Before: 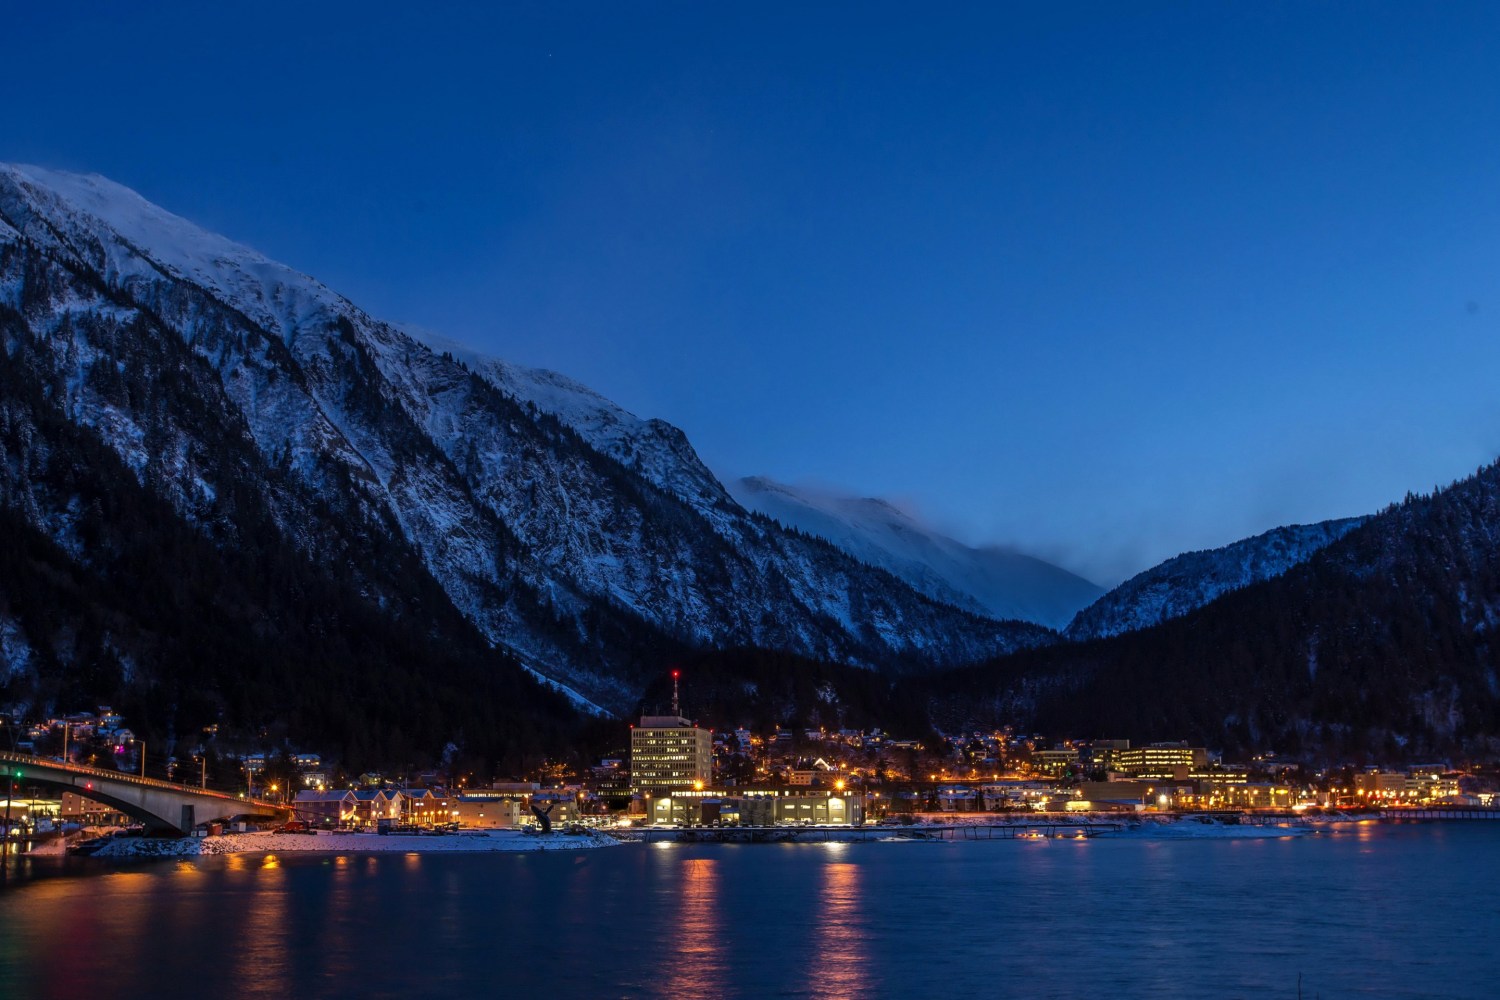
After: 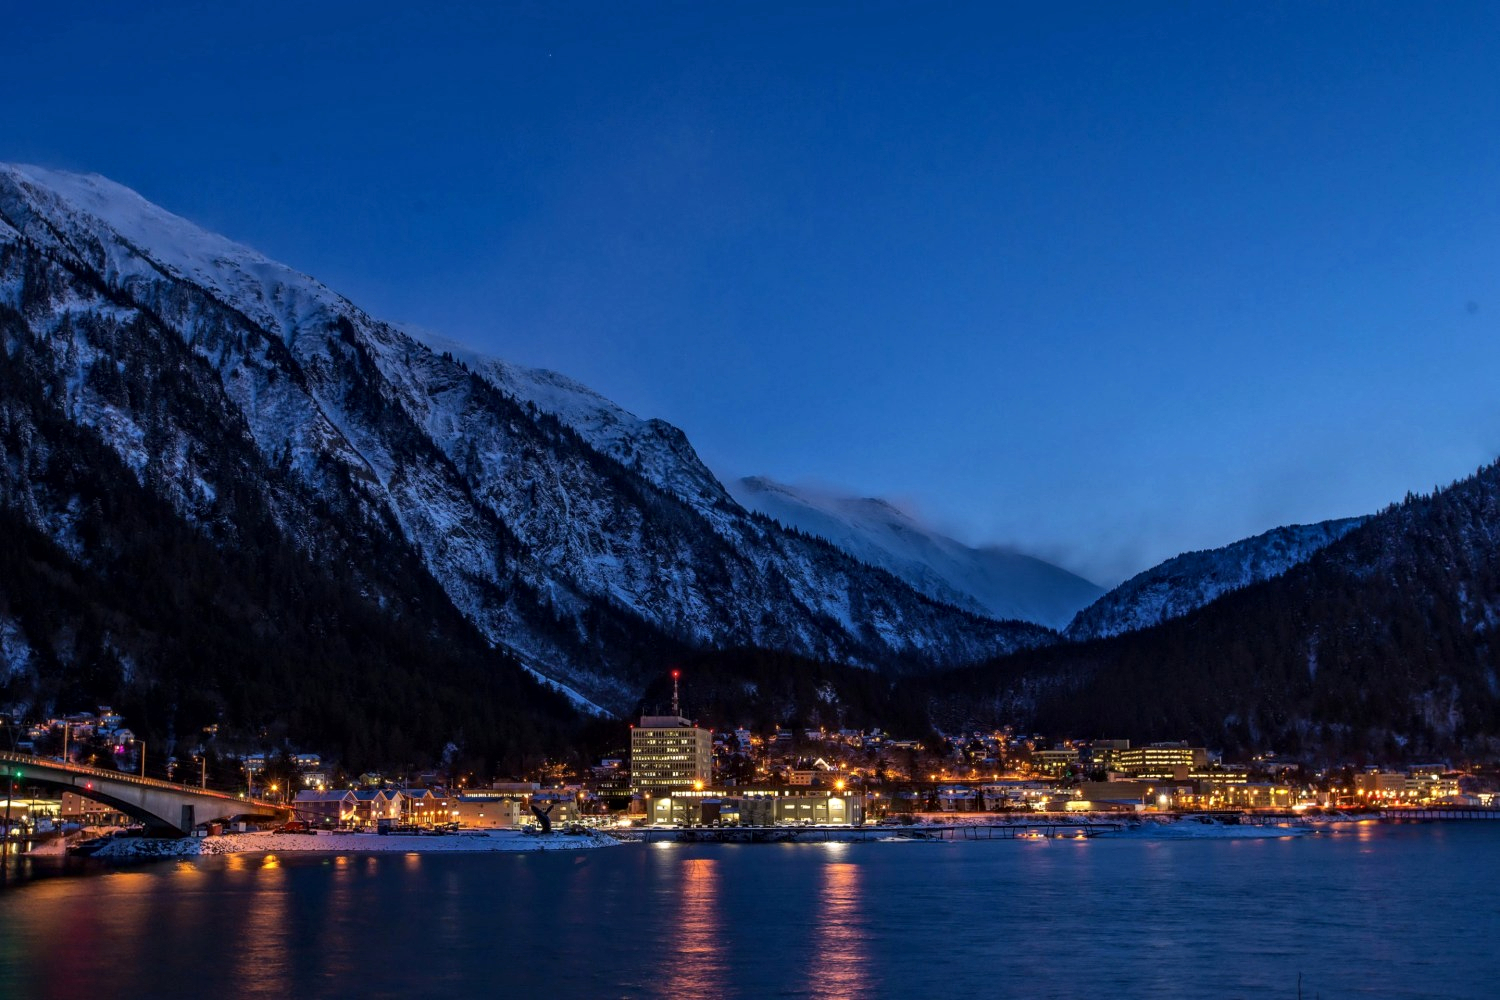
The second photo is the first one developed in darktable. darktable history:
local contrast: mode bilateral grid, contrast 30, coarseness 25, midtone range 0.2
white balance: red 1.009, blue 1.027
